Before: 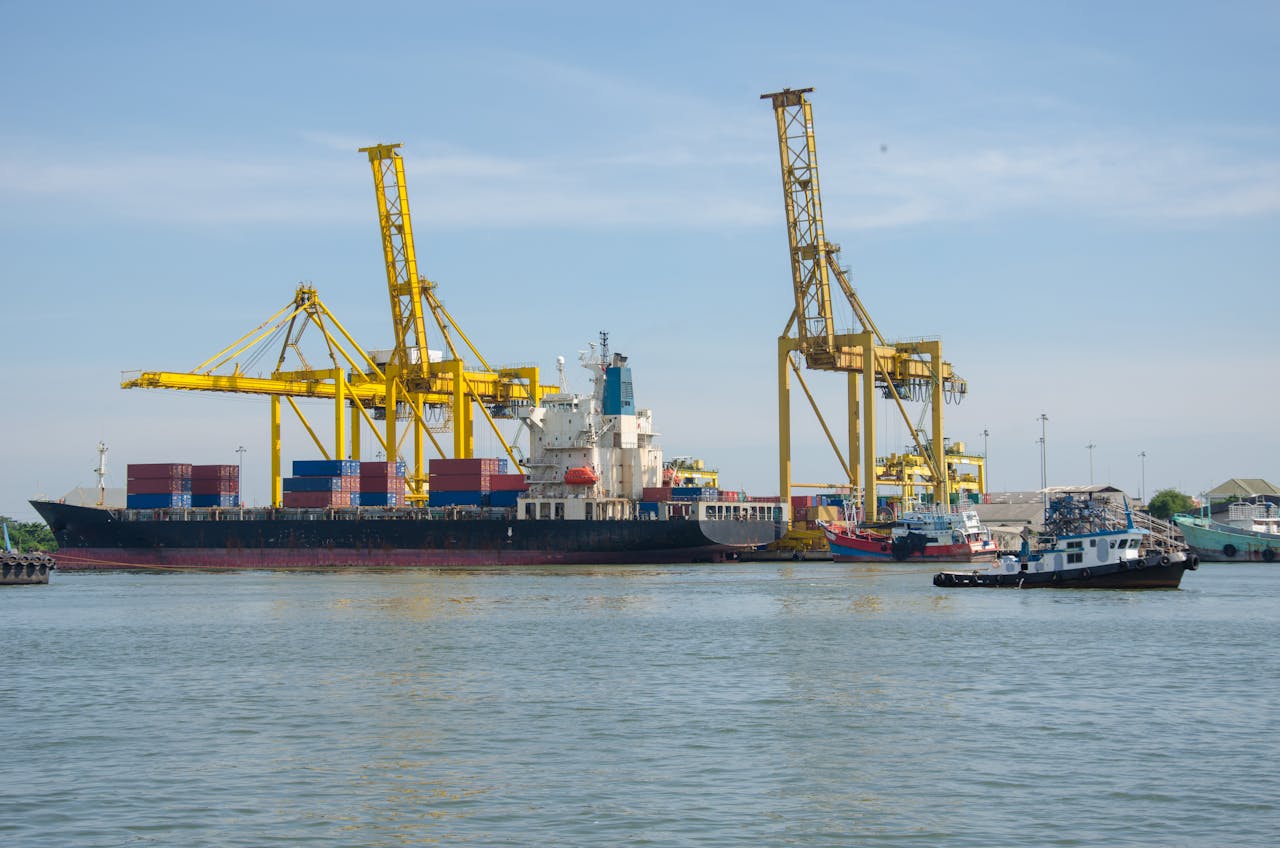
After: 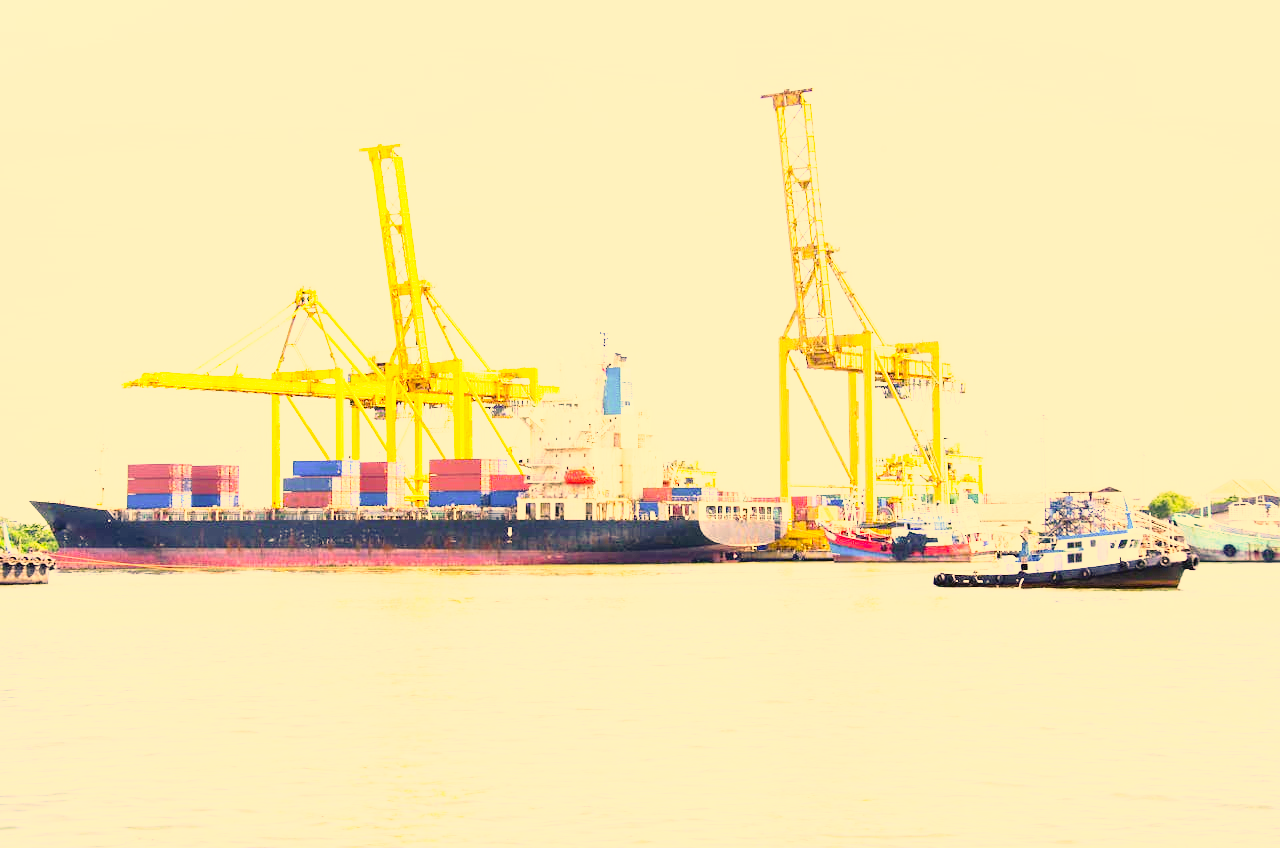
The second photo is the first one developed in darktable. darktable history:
color correction: highlights a* 17.97, highlights b* 35.38, shadows a* 1.84, shadows b* 6.36, saturation 1.01
contrast brightness saturation: contrast 0.195, brightness 0.158, saturation 0.217
exposure: exposure 1 EV, compensate highlight preservation false
base curve: curves: ch0 [(0, 0) (0.012, 0.01) (0.073, 0.168) (0.31, 0.711) (0.645, 0.957) (1, 1)], preserve colors none
